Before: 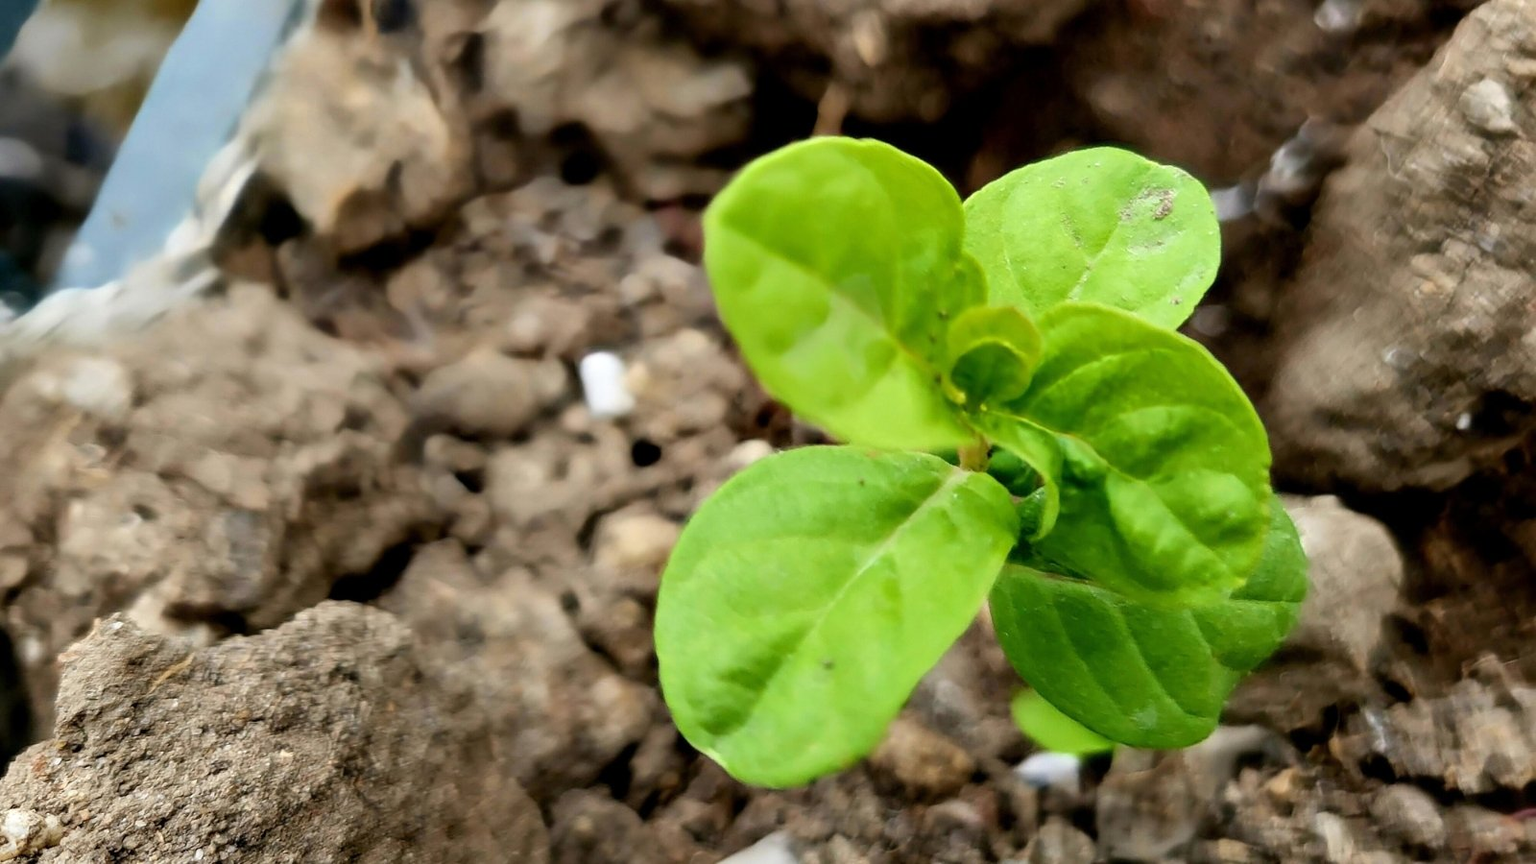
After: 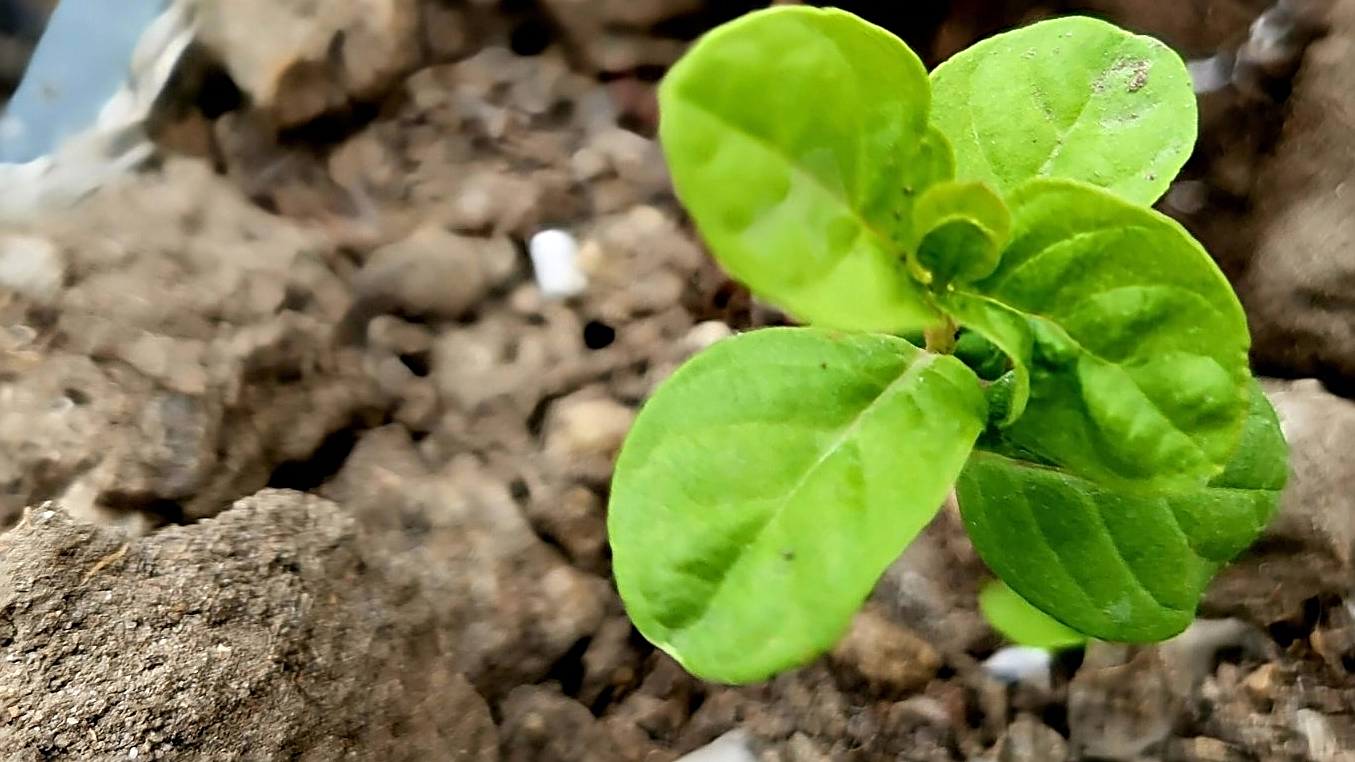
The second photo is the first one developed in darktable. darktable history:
tone equalizer: on, module defaults
crop and rotate: left 4.67%, top 15.32%, right 10.639%
sharpen: radius 2.62, amount 0.694
